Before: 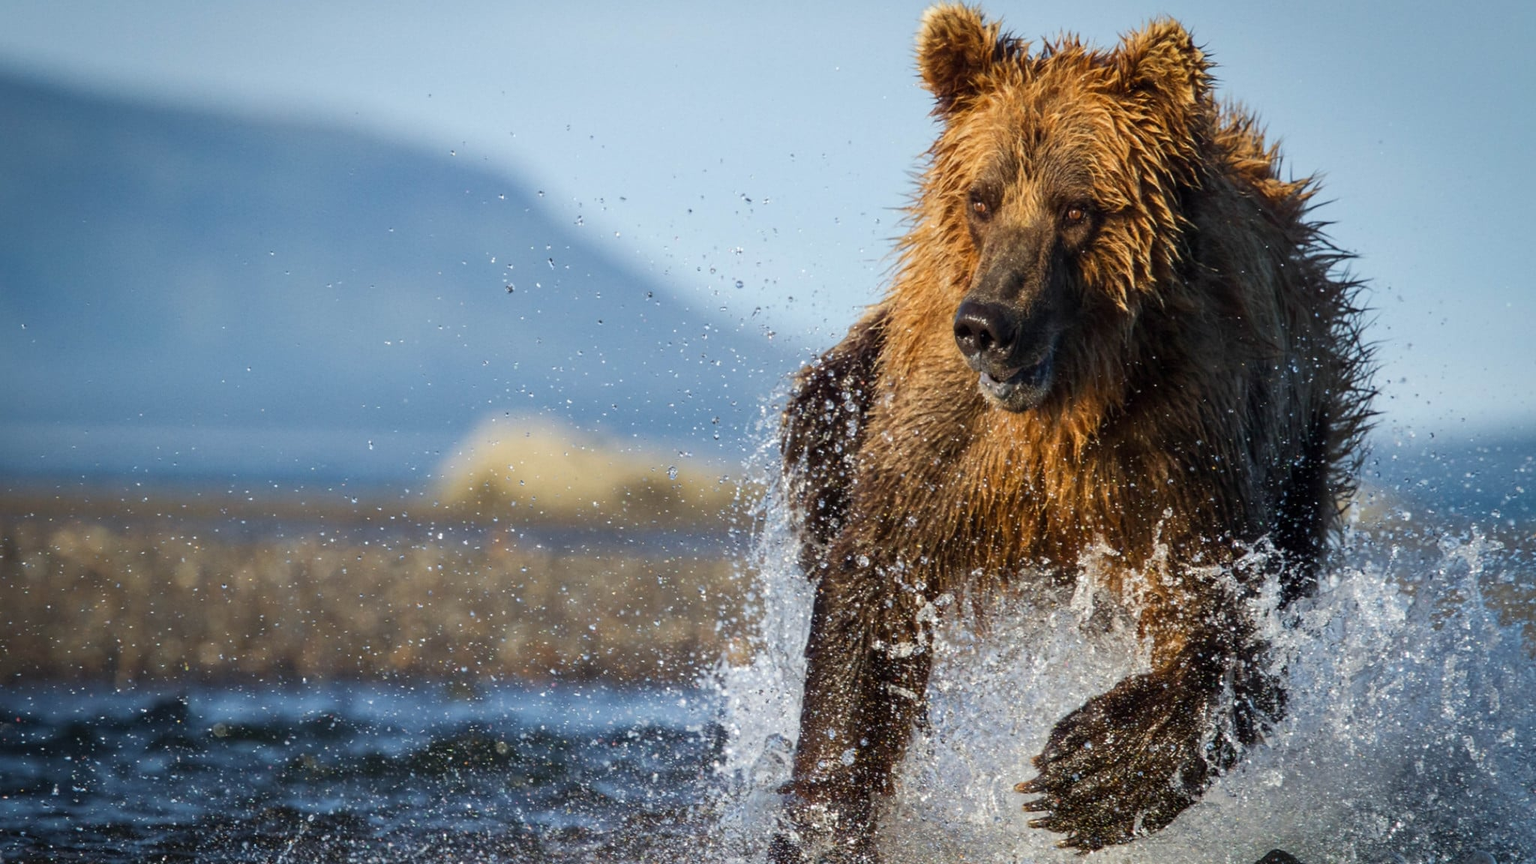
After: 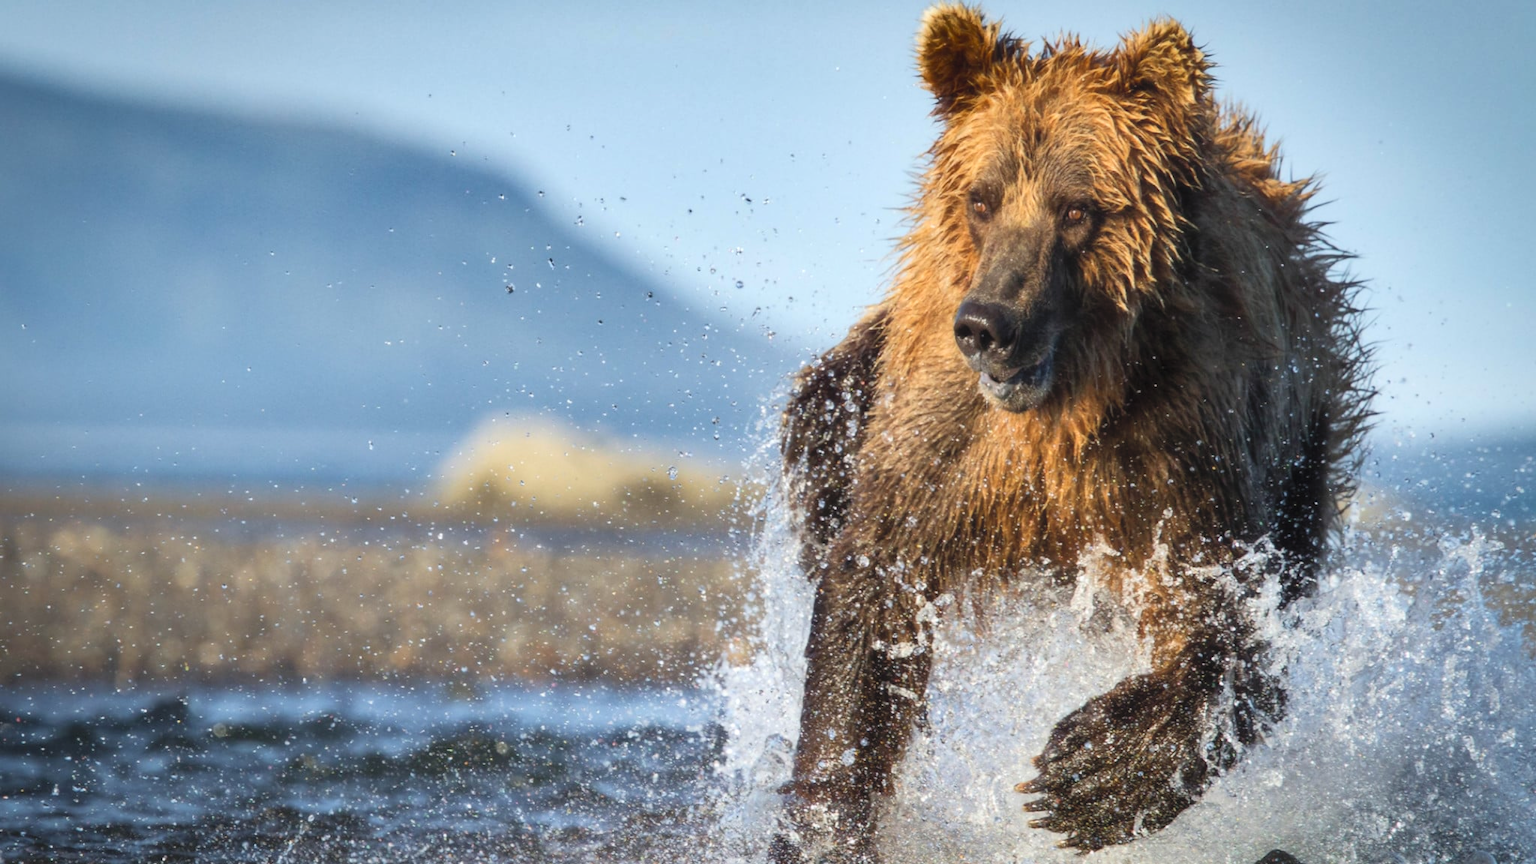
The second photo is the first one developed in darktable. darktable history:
shadows and highlights: radius 171.16, shadows 27, white point adjustment 3.13, highlights -67.95, soften with gaussian
contrast brightness saturation: contrast 0.14, brightness 0.21
contrast equalizer: octaves 7, y [[0.502, 0.505, 0.512, 0.529, 0.564, 0.588], [0.5 ×6], [0.502, 0.505, 0.512, 0.529, 0.564, 0.588], [0, 0.001, 0.001, 0.004, 0.008, 0.011], [0, 0.001, 0.001, 0.004, 0.008, 0.011]], mix -1
